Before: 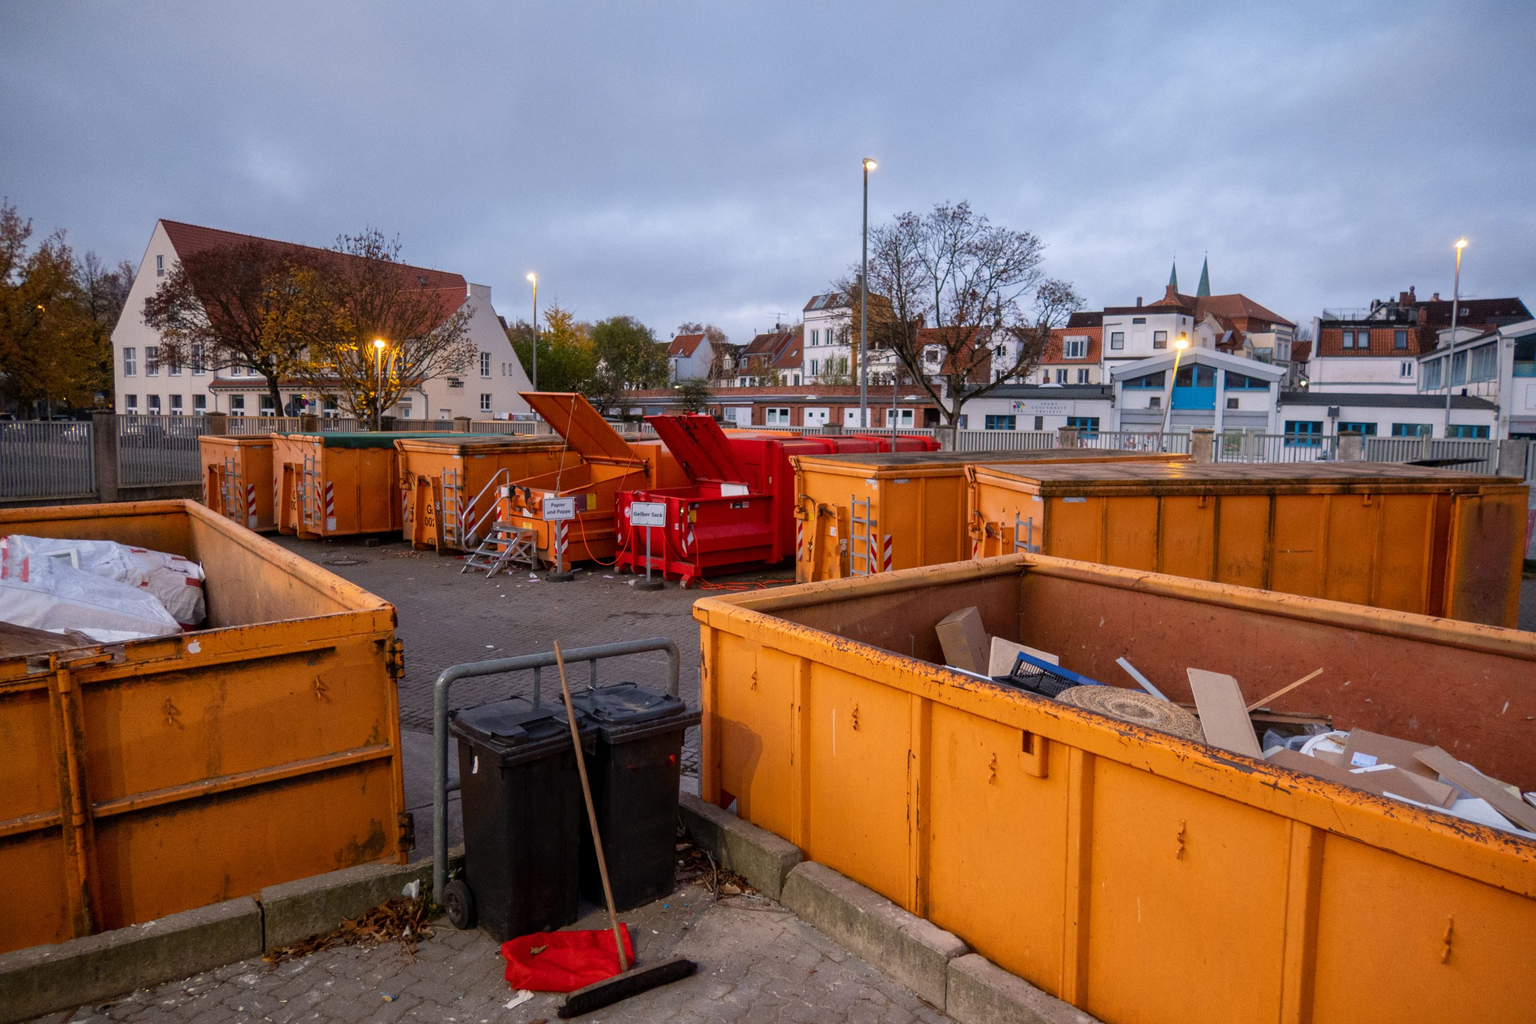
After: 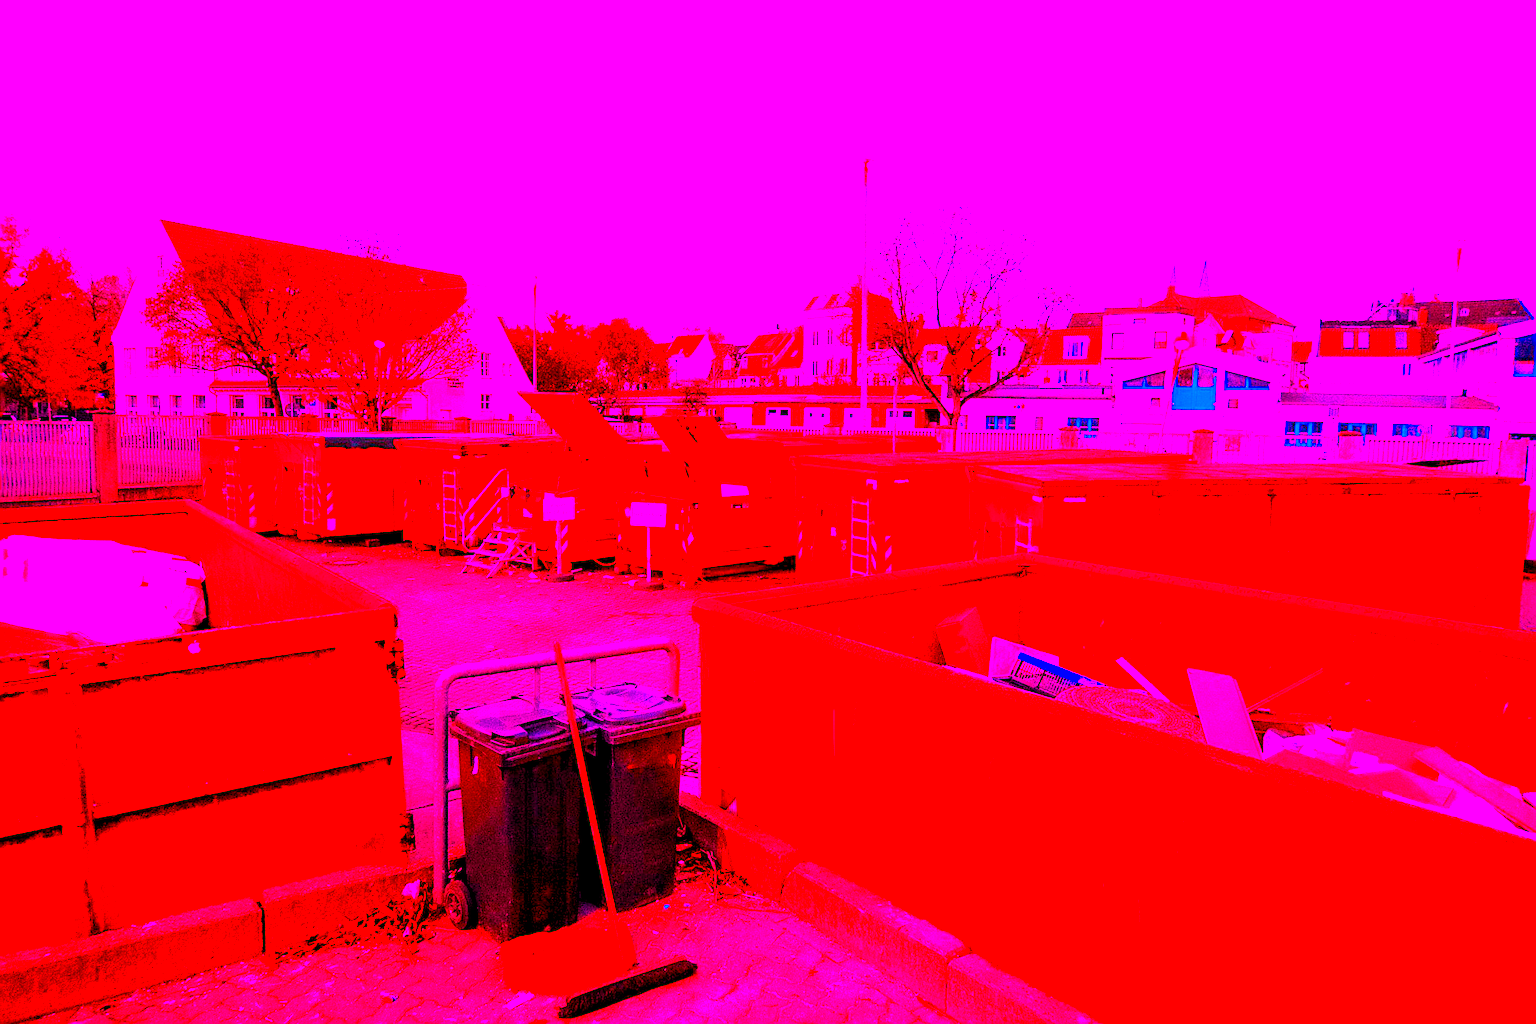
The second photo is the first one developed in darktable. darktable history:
levels: levels [0.018, 0.493, 1]
exposure: black level correction 0.002, exposure 0.15 EV, compensate highlight preservation false
white balance: red 2.12, blue 1.549
color contrast: green-magenta contrast 1.69, blue-yellow contrast 1.49
sharpen: radius 1.685, amount 1.294
raw denoise: noise threshold 0.014, x [[0, 0.25, 0.5, 0.75, 1] ×4]
velvia: strength 74%
color correction: saturation 1.8
vibrance: vibrance 78%
color zones: curves: ch0 [(0, 0.5) (0.143, 0.5) (0.286, 0.456) (0.429, 0.5) (0.571, 0.5) (0.714, 0.5) (0.857, 0.5) (1, 0.5)]; ch1 [(0, 0.5) (0.143, 0.5) (0.286, 0.422) (0.429, 0.5) (0.571, 0.5) (0.714, 0.5) (0.857, 0.5) (1, 0.5)]
contrast brightness saturation: contrast 0.03, brightness 0.06, saturation 0.13
